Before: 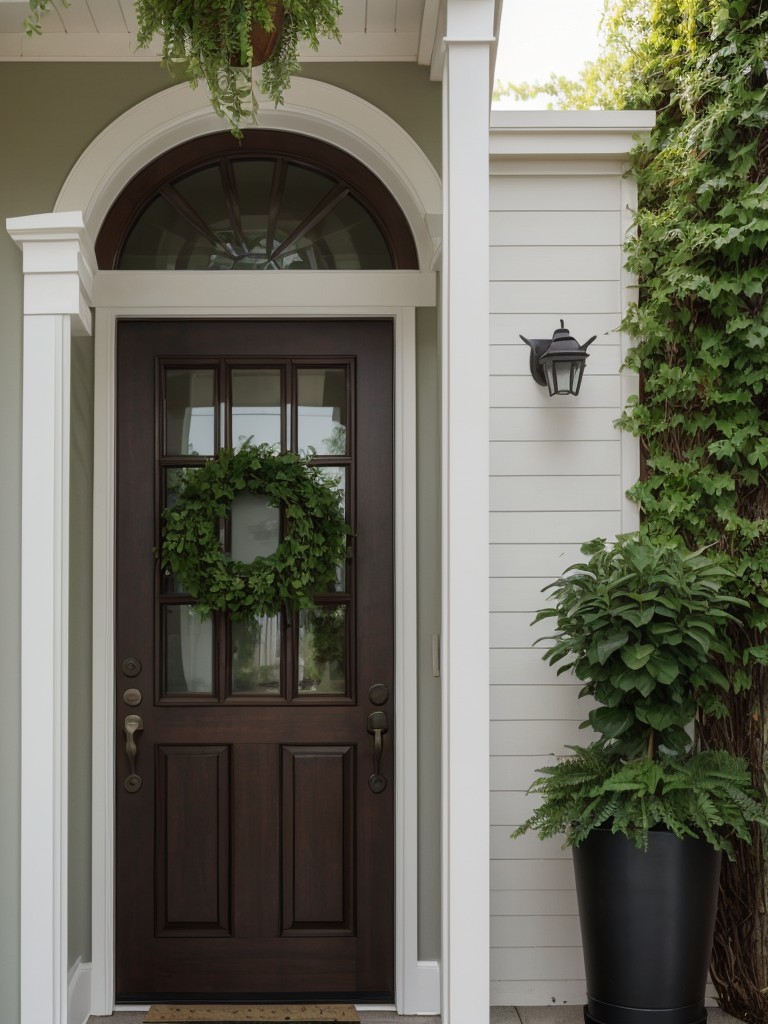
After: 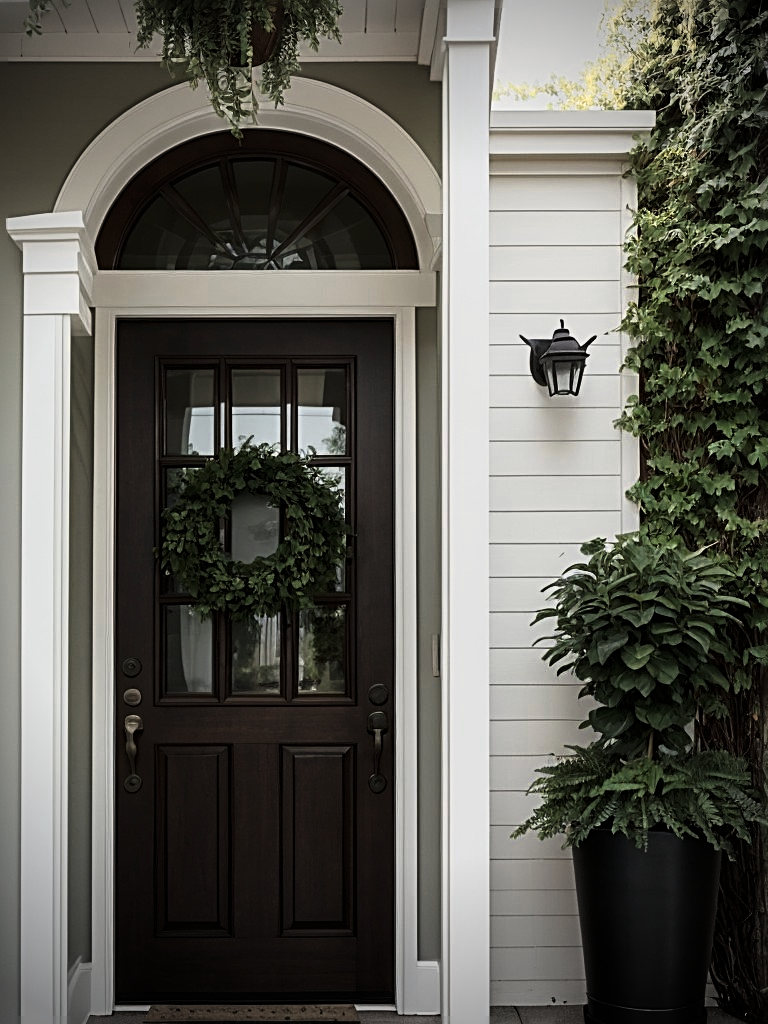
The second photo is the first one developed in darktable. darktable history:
color zones: curves: ch0 [(0.018, 0.548) (0.197, 0.654) (0.425, 0.447) (0.605, 0.658) (0.732, 0.579)]; ch1 [(0.105, 0.531) (0.224, 0.531) (0.386, 0.39) (0.618, 0.456) (0.732, 0.456) (0.956, 0.421)]; ch2 [(0.039, 0.583) (0.215, 0.465) (0.399, 0.544) (0.465, 0.548) (0.614, 0.447) (0.724, 0.43) (0.882, 0.623) (0.956, 0.632)]
vignetting: fall-off start 75%, brightness -0.692, width/height ratio 1.084
sharpen: radius 2.817, amount 0.715
tone curve: curves: ch0 [(0, 0) (0.042, 0.01) (0.223, 0.123) (0.59, 0.574) (0.802, 0.868) (1, 1)], color space Lab, linked channels, preserve colors none
